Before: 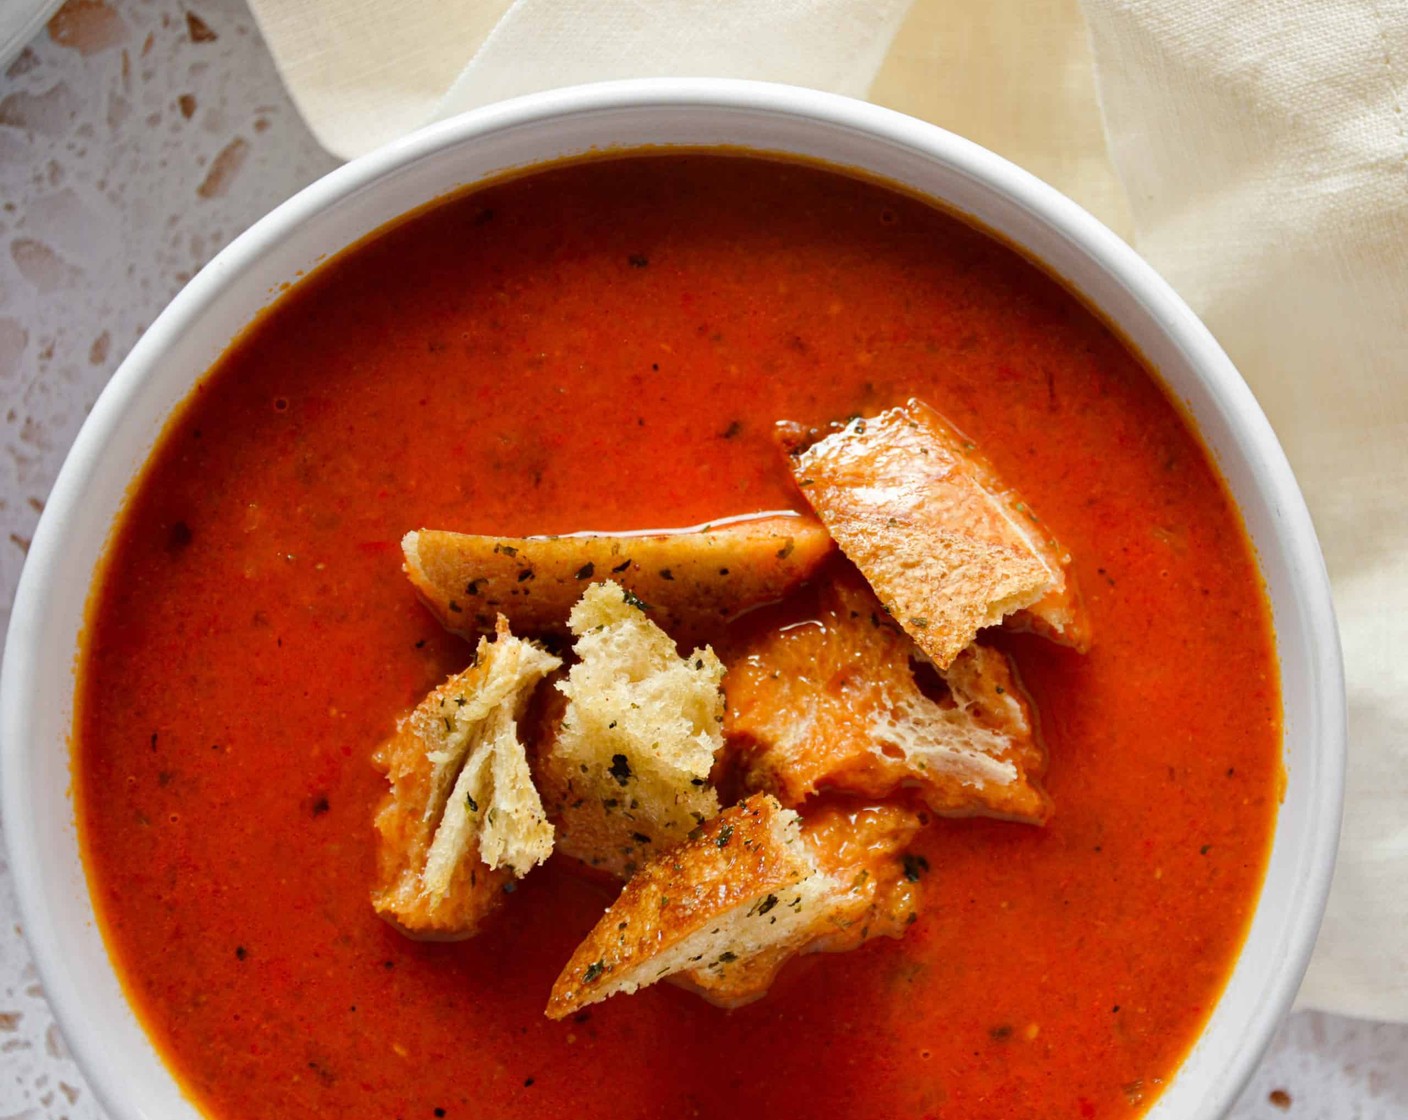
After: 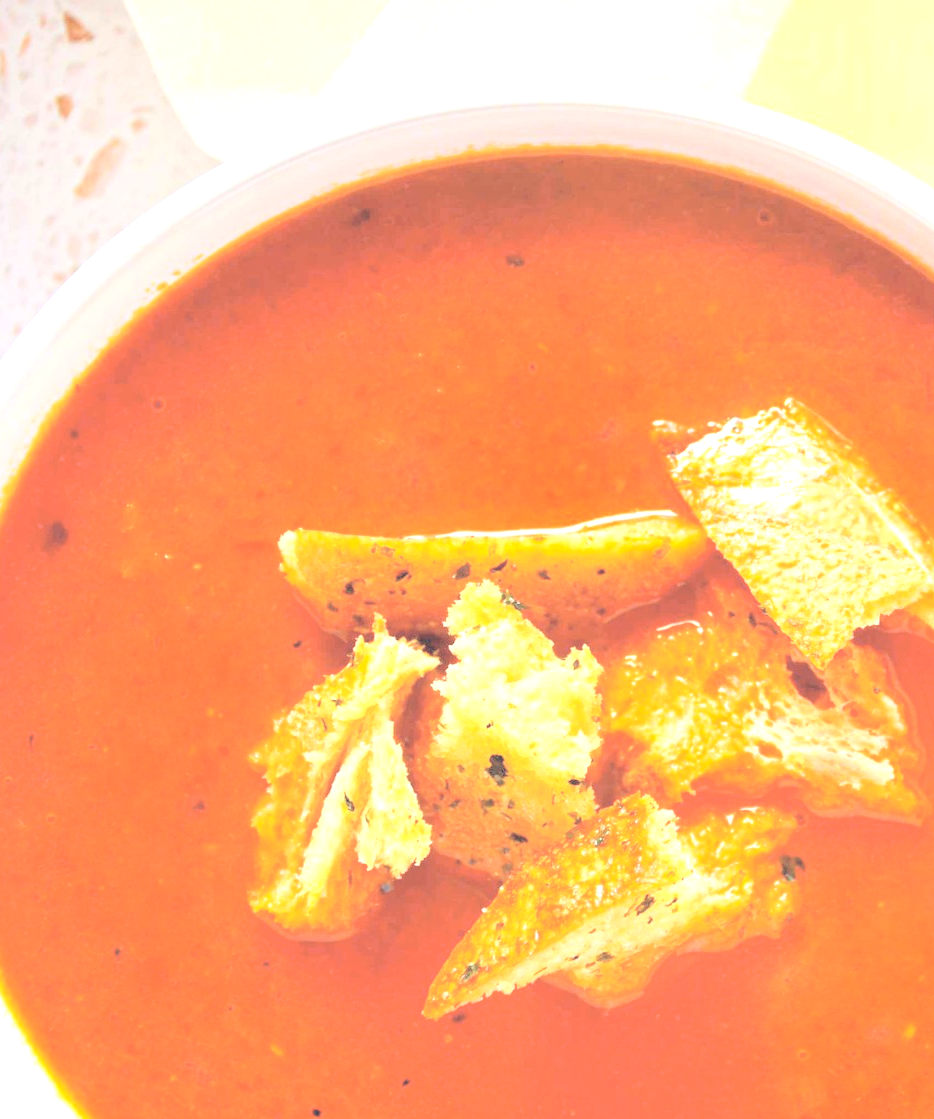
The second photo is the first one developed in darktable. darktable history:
crop and rotate: left 8.755%, right 24.909%
exposure: black level correction 0, exposure 1.49 EV, compensate exposure bias true, compensate highlight preservation false
contrast brightness saturation: brightness 0.997
